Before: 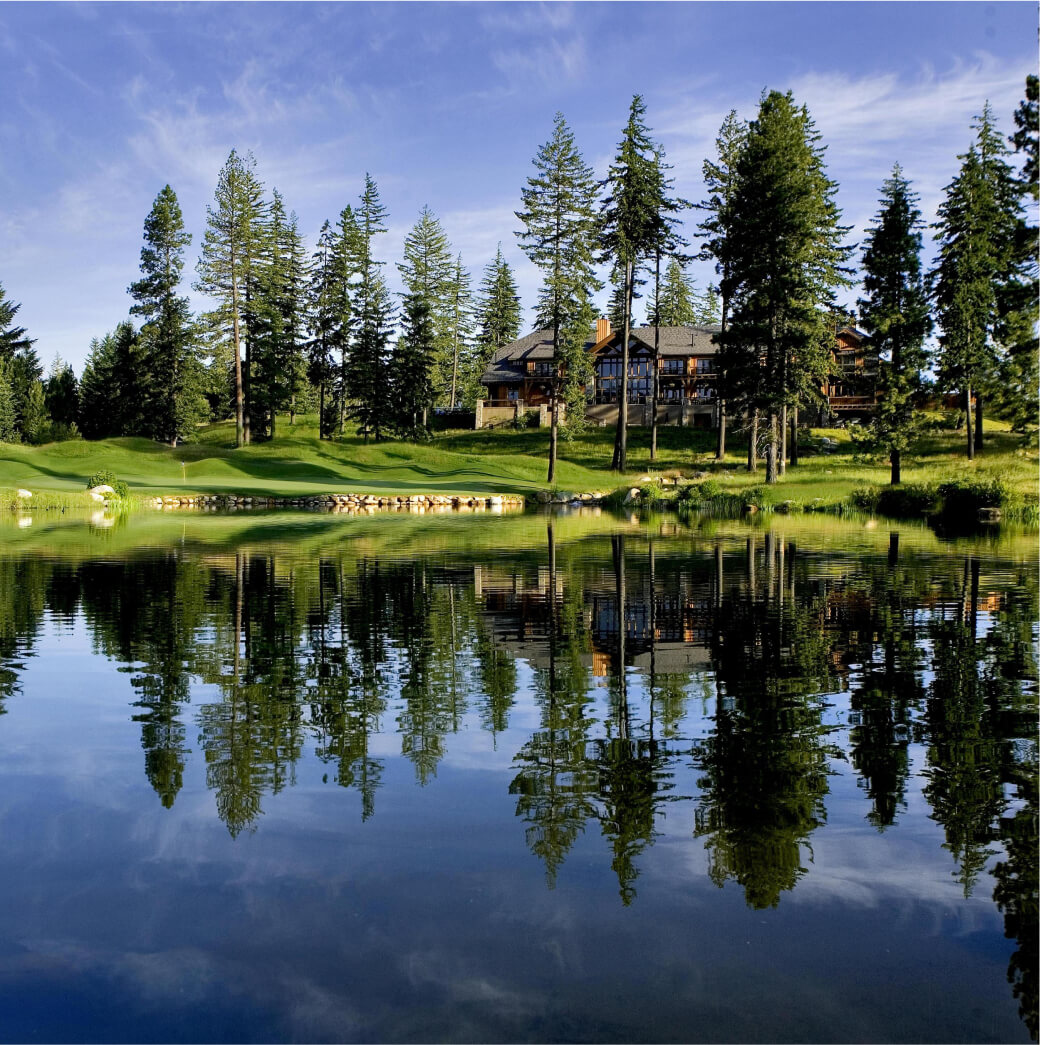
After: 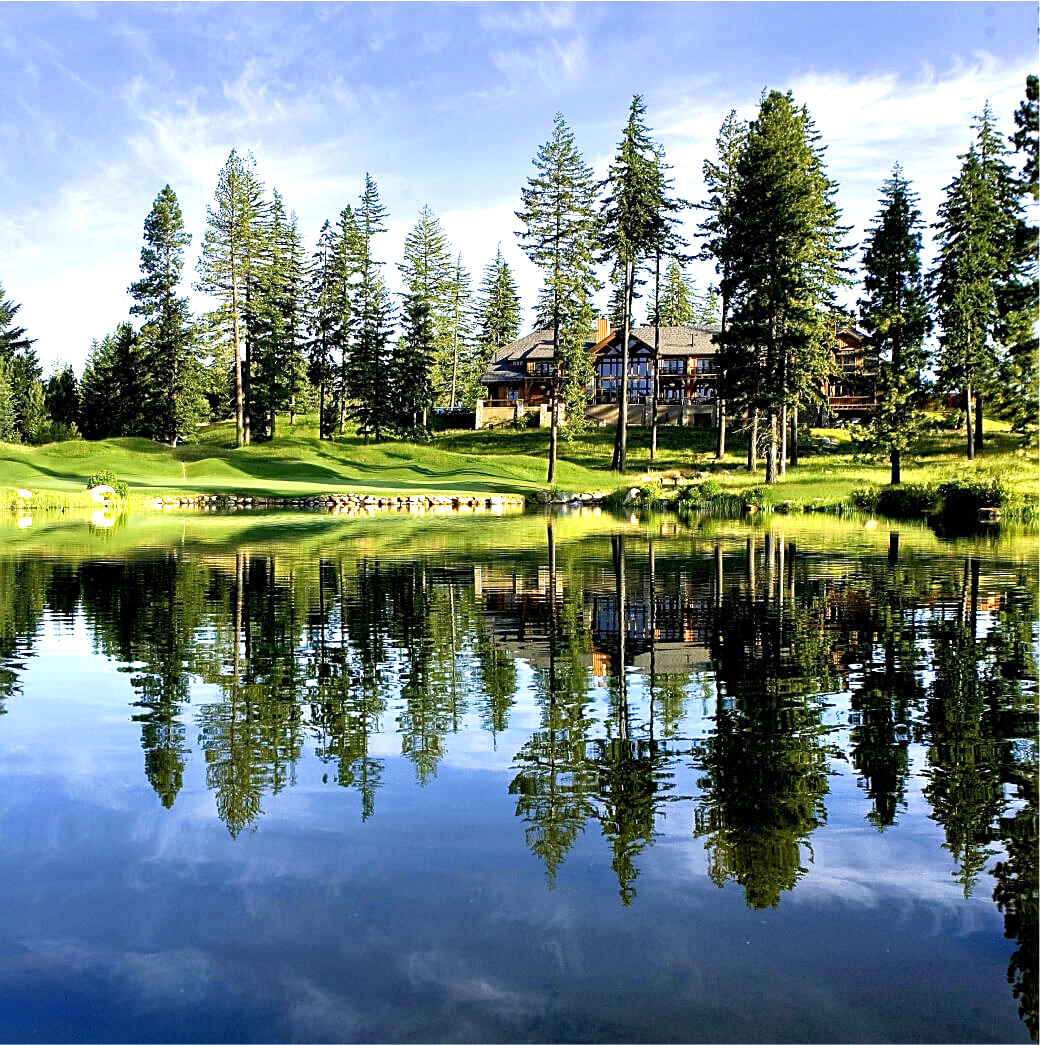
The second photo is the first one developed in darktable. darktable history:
sharpen: on, module defaults
velvia: strength 28.98%
exposure: exposure 1 EV, compensate highlight preservation false
